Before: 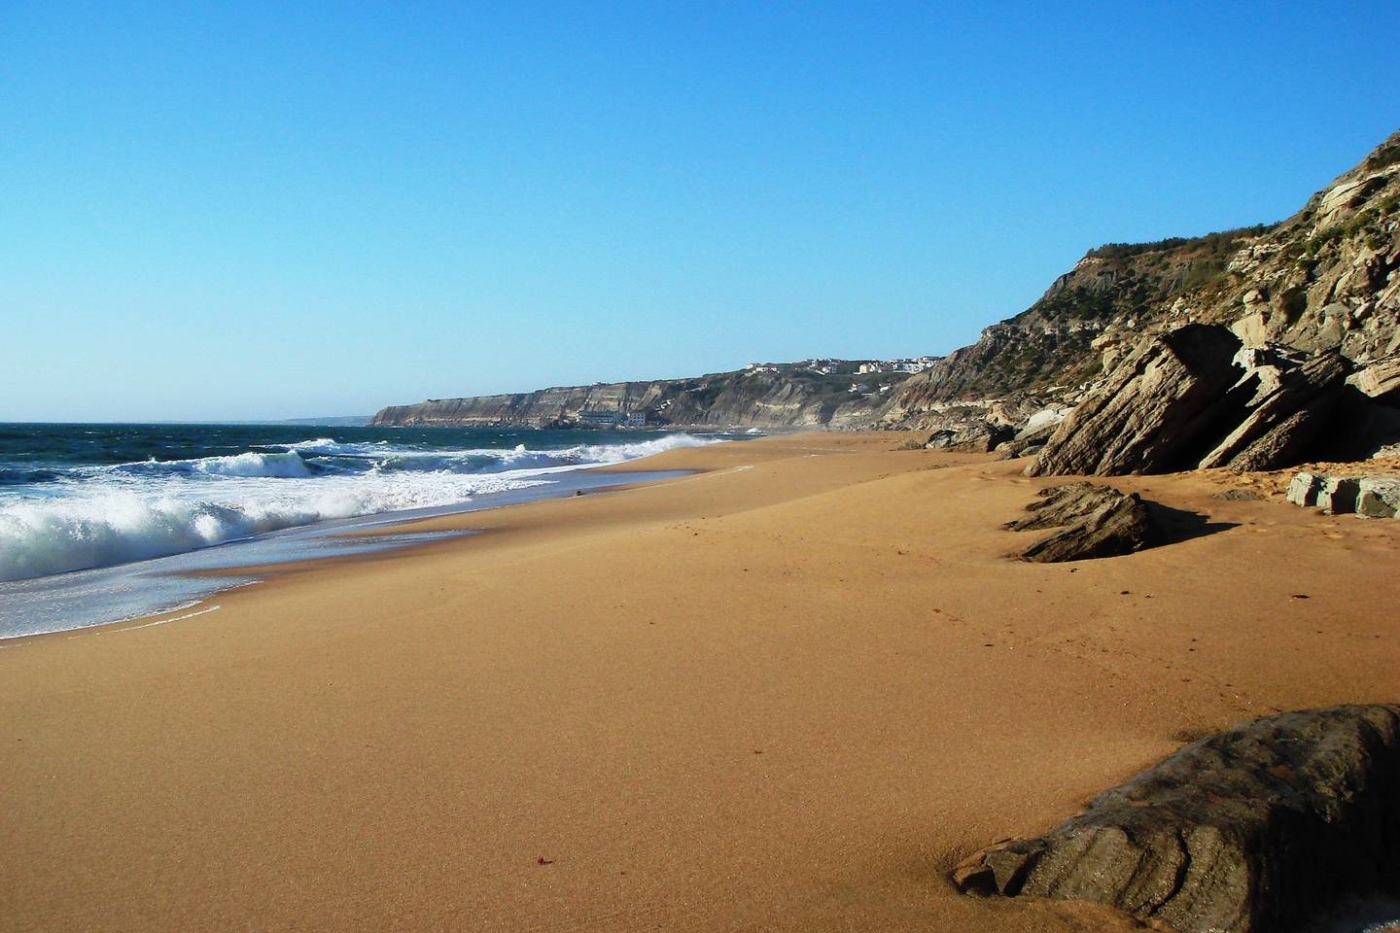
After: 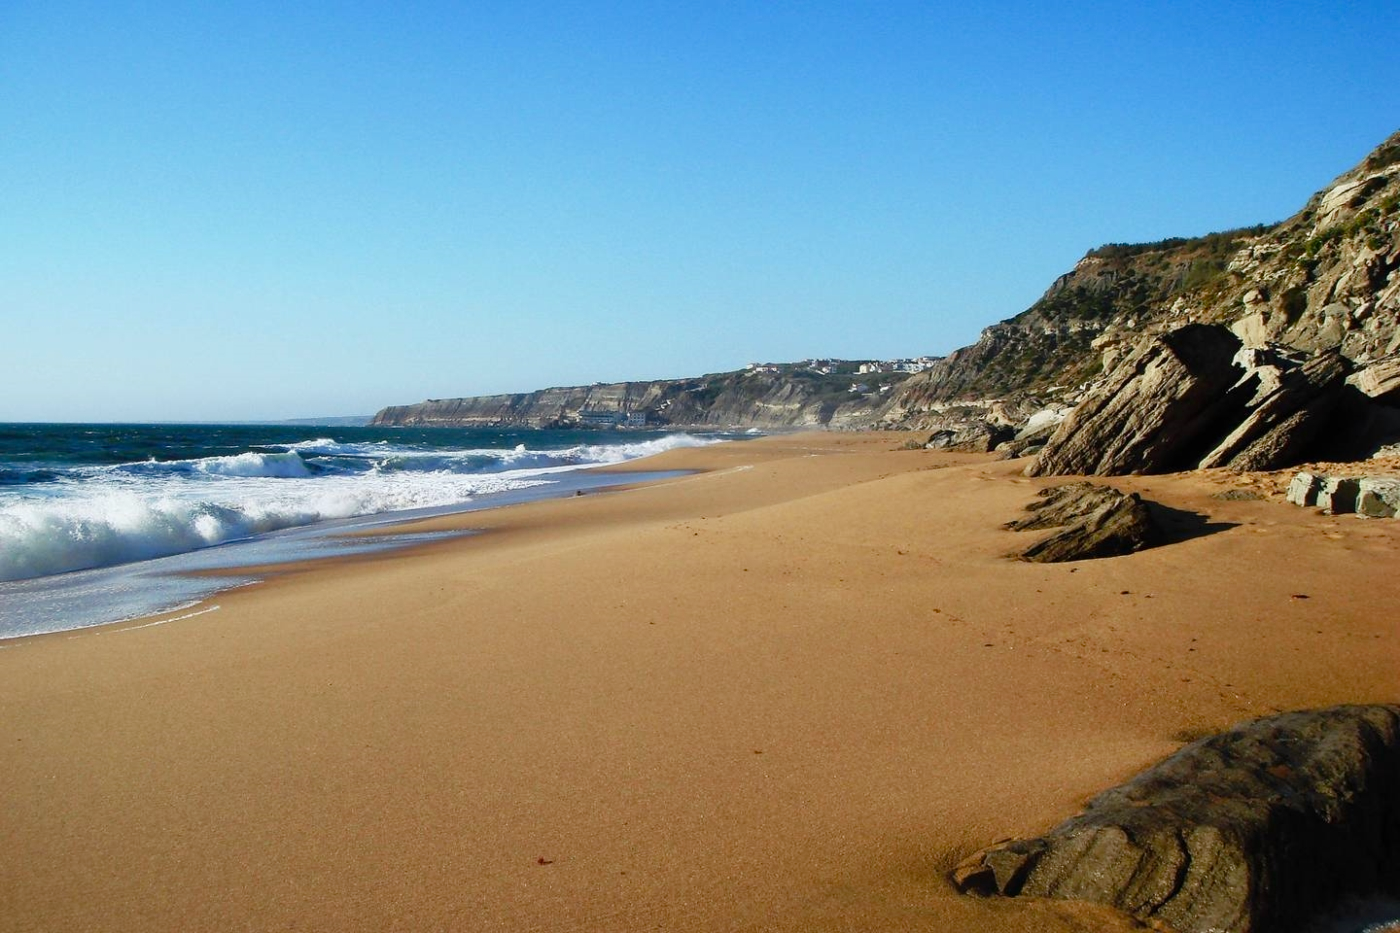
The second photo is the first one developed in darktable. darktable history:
color balance rgb: perceptual saturation grading › global saturation 0.433%, perceptual saturation grading › highlights -18.334%, perceptual saturation grading › mid-tones 6.982%, perceptual saturation grading › shadows 27.449%
